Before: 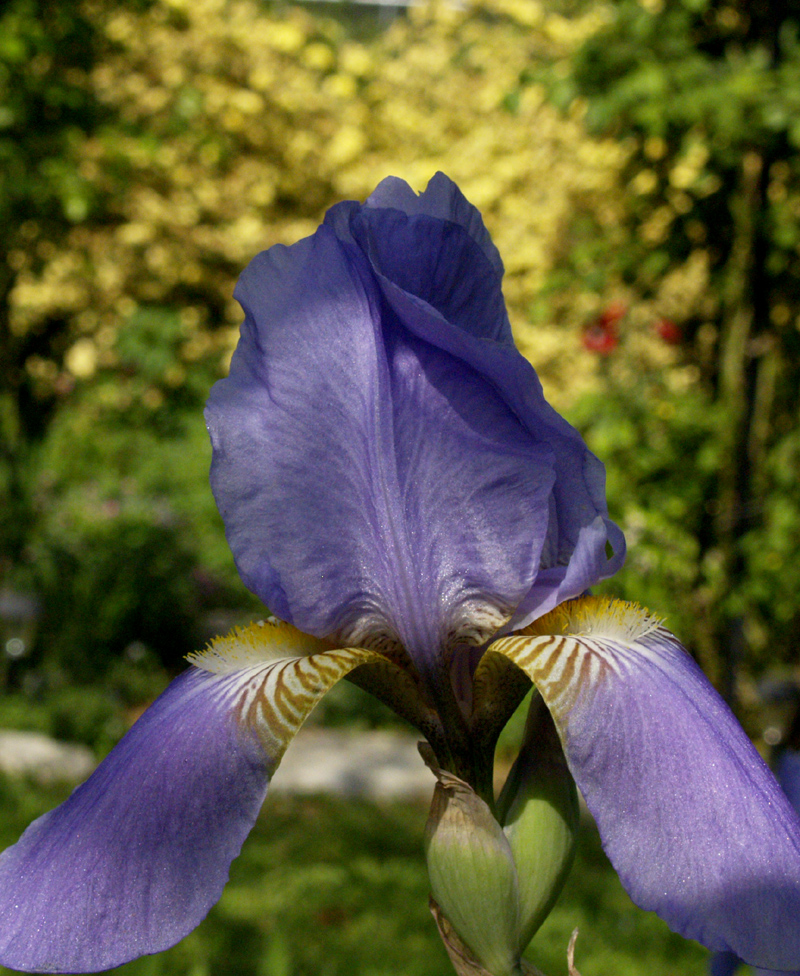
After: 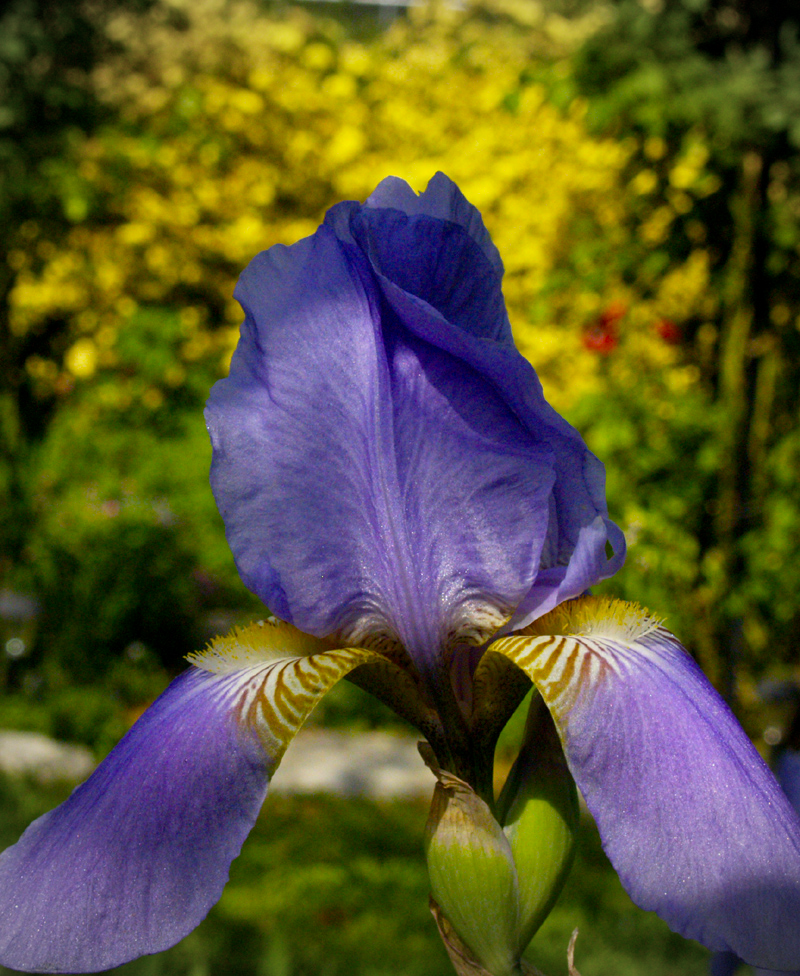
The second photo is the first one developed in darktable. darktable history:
vignetting: on, module defaults
color balance rgb: linear chroma grading › global chroma 22.923%, perceptual saturation grading › global saturation 30.392%, global vibrance -23.623%
